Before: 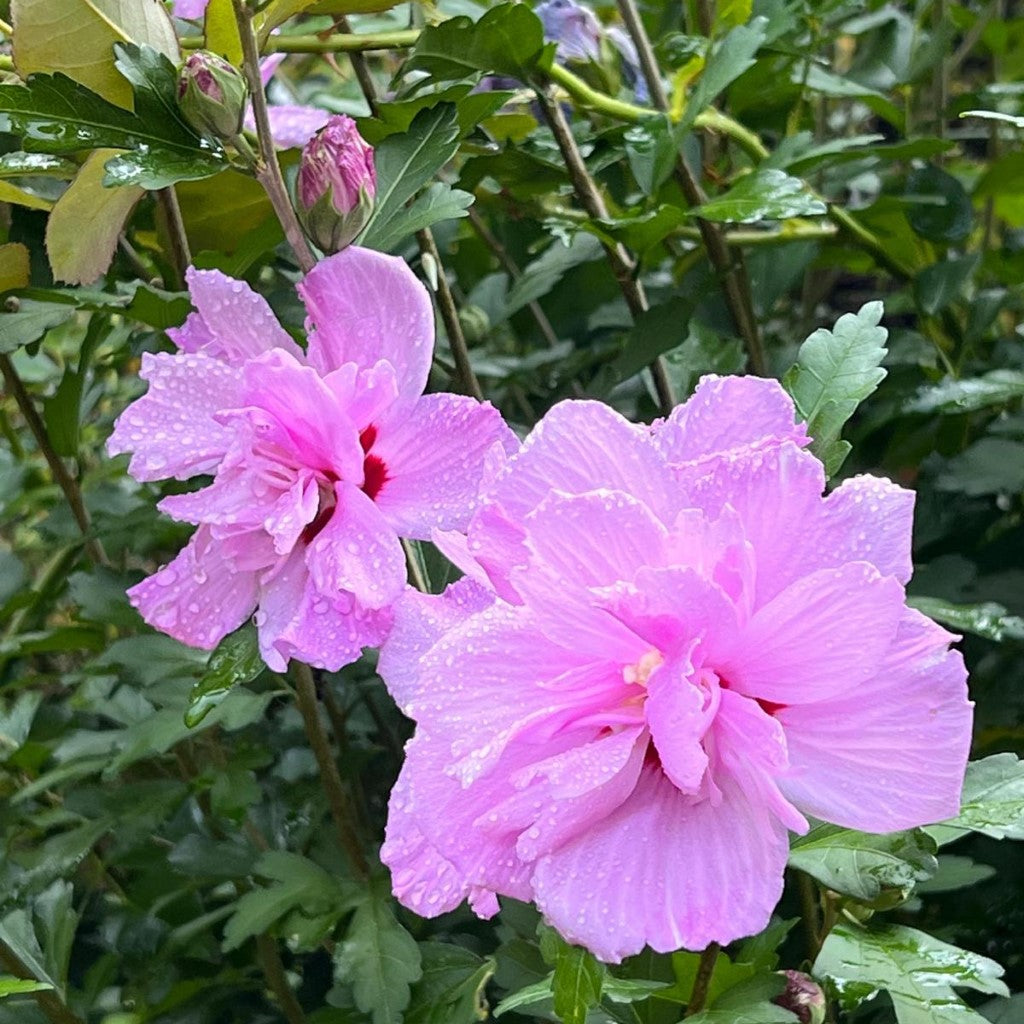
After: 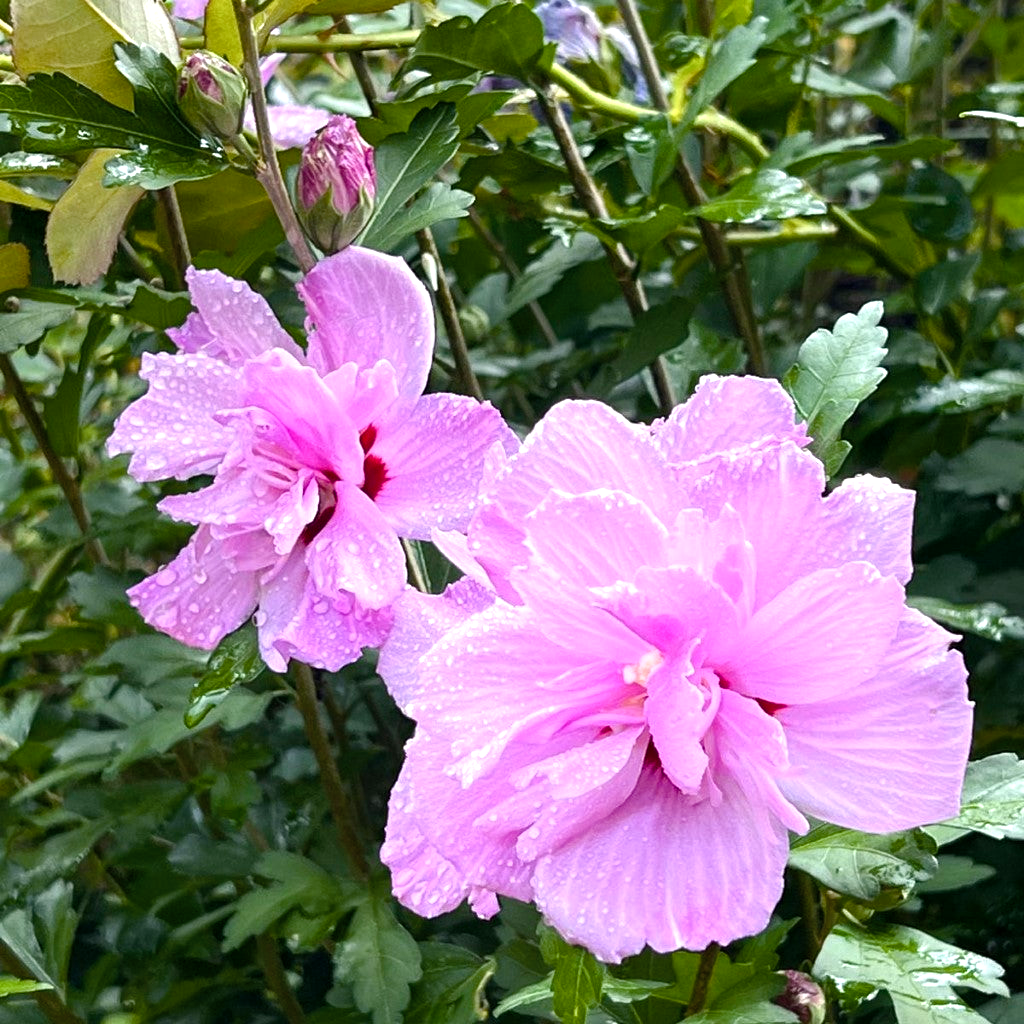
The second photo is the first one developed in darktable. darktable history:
contrast brightness saturation: saturation -0.17
color balance rgb: perceptual saturation grading › mid-tones 6.33%, perceptual saturation grading › shadows 72.44%, perceptual brilliance grading › highlights 11.59%, contrast 5.05%
